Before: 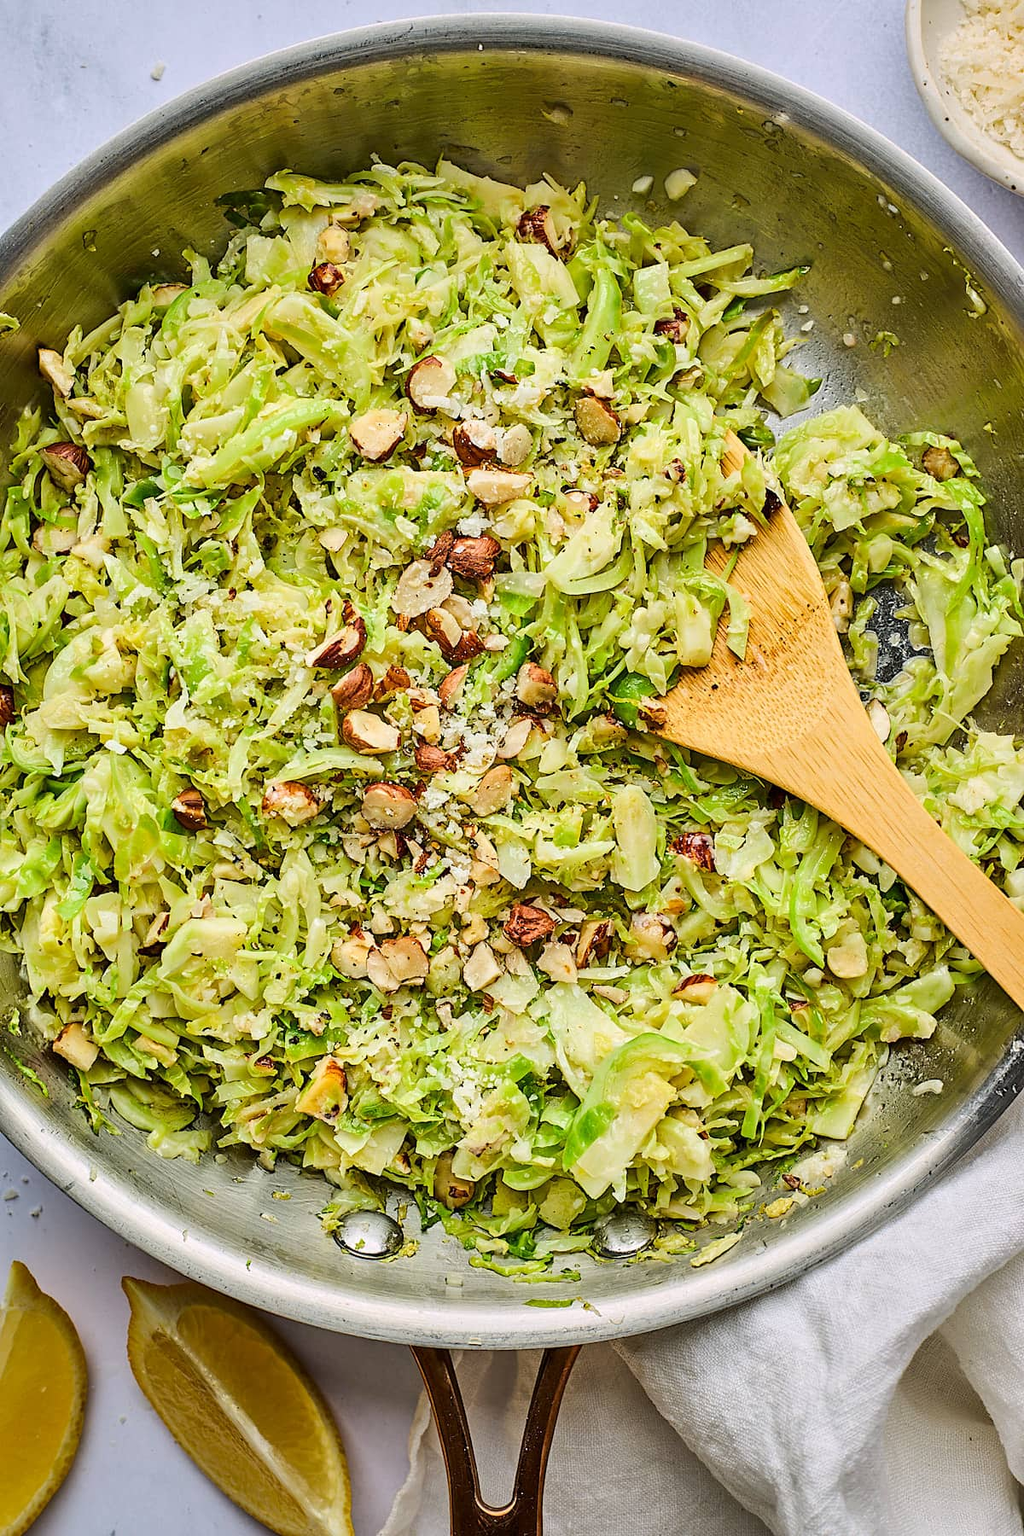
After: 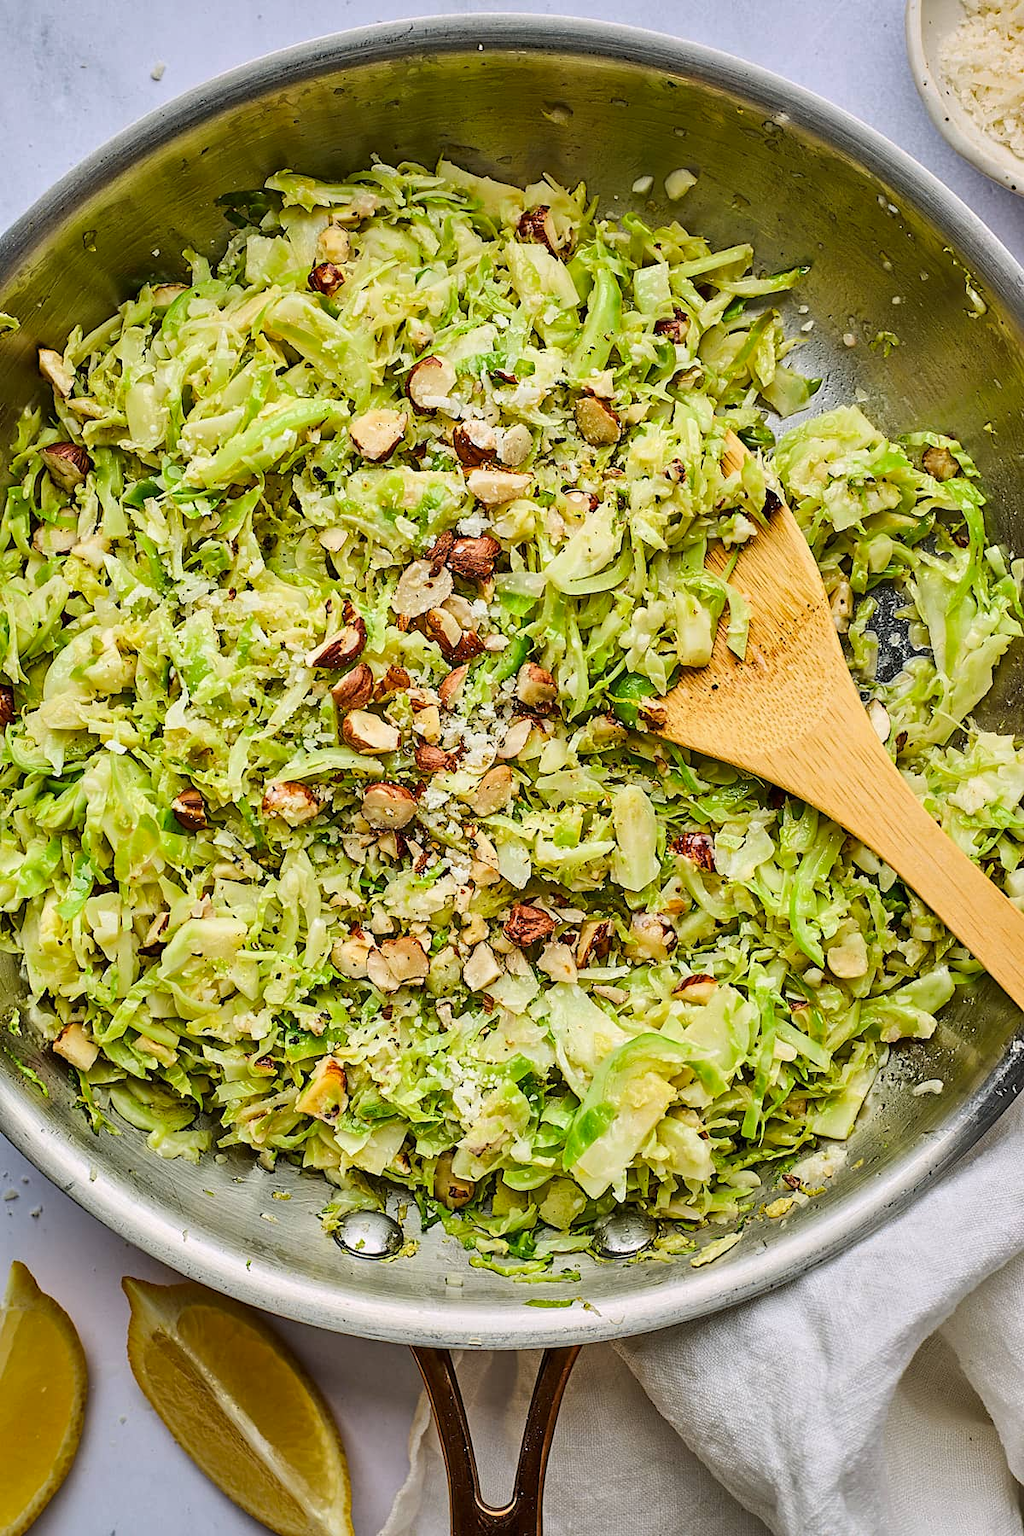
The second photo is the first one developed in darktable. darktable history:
shadows and highlights: radius 336.36, shadows 28.88, soften with gaussian
